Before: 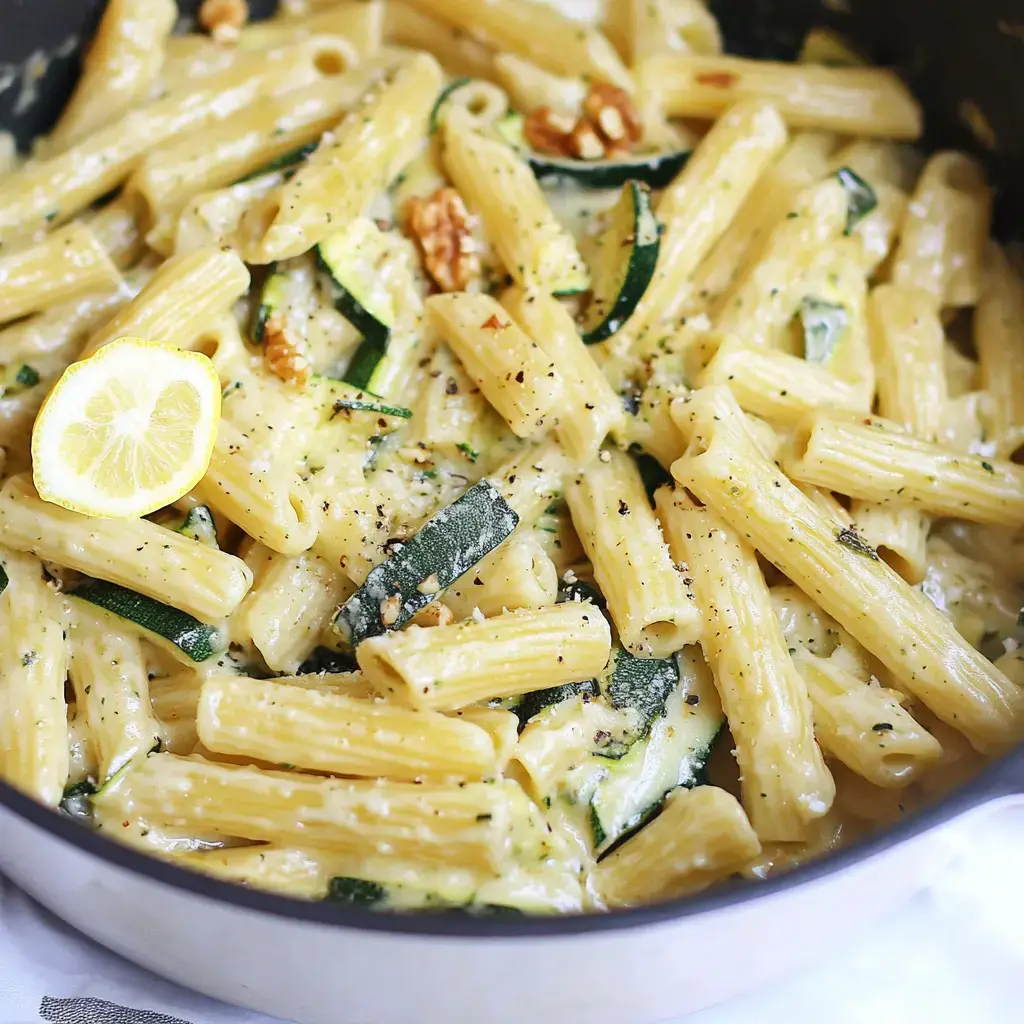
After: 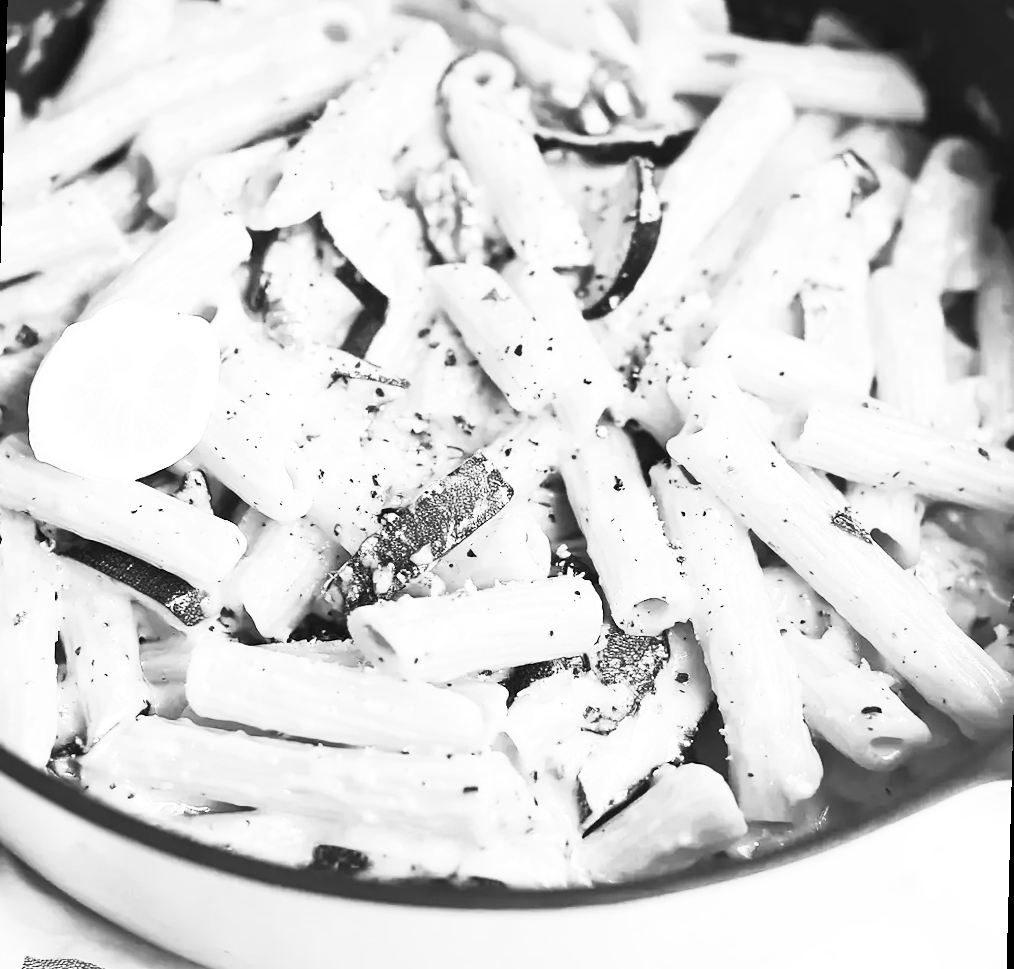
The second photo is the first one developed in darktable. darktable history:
rotate and perspective: rotation 1.57°, crop left 0.018, crop right 0.982, crop top 0.039, crop bottom 0.961
contrast brightness saturation: contrast 0.53, brightness 0.47, saturation -1
local contrast: mode bilateral grid, contrast 100, coarseness 100, detail 108%, midtone range 0.2
